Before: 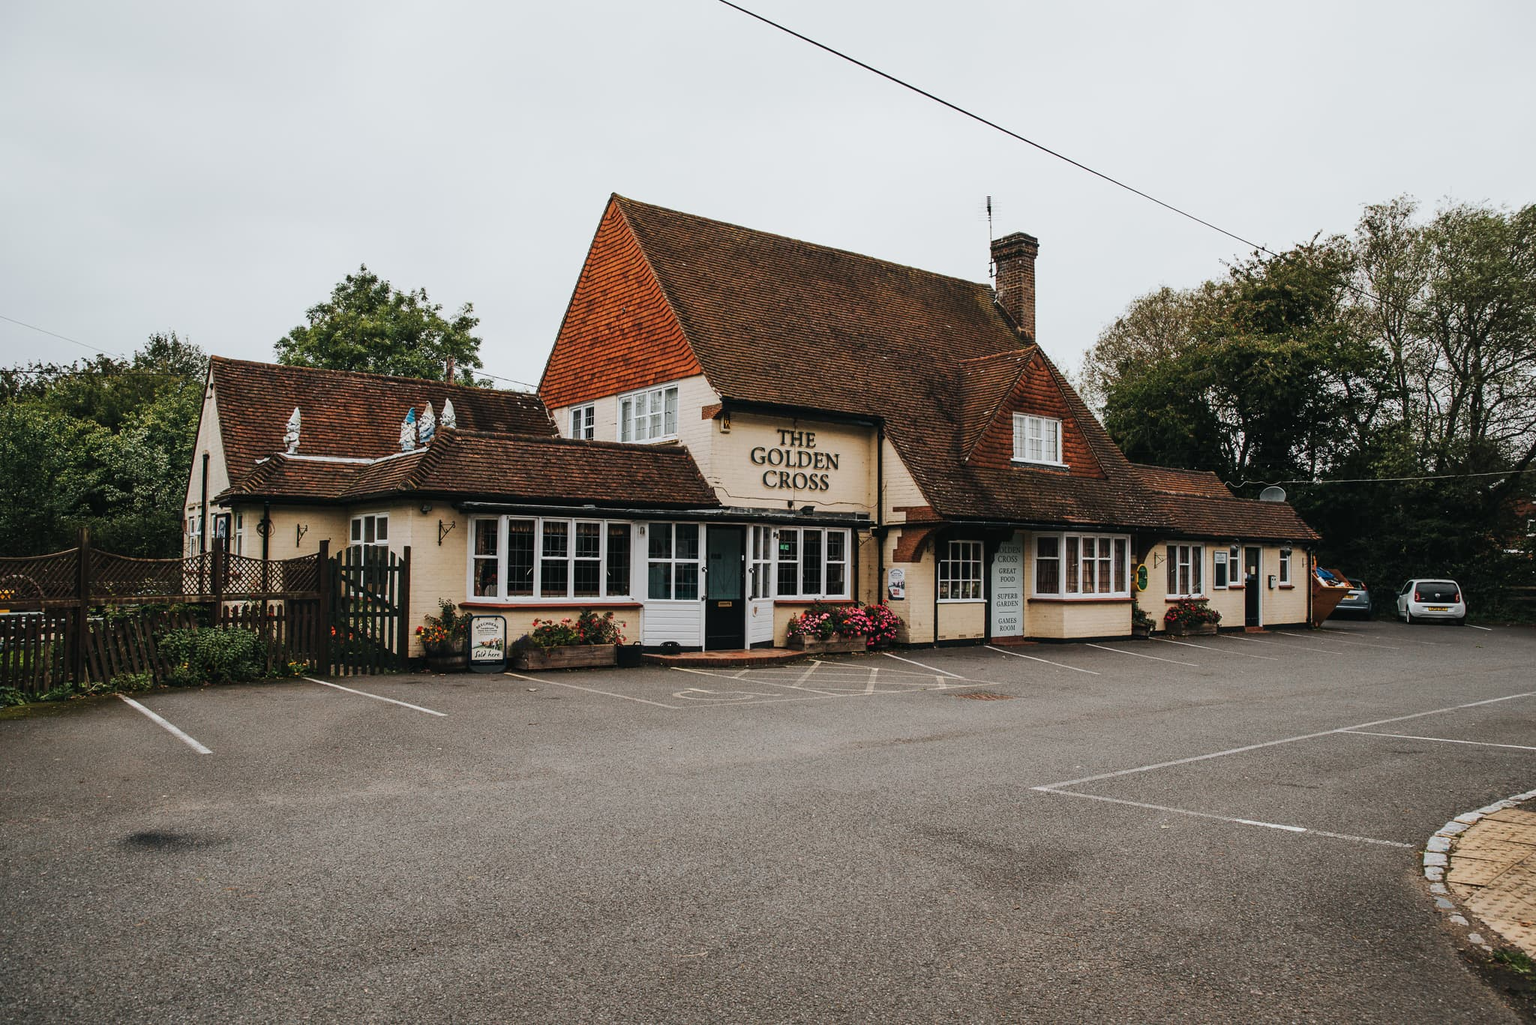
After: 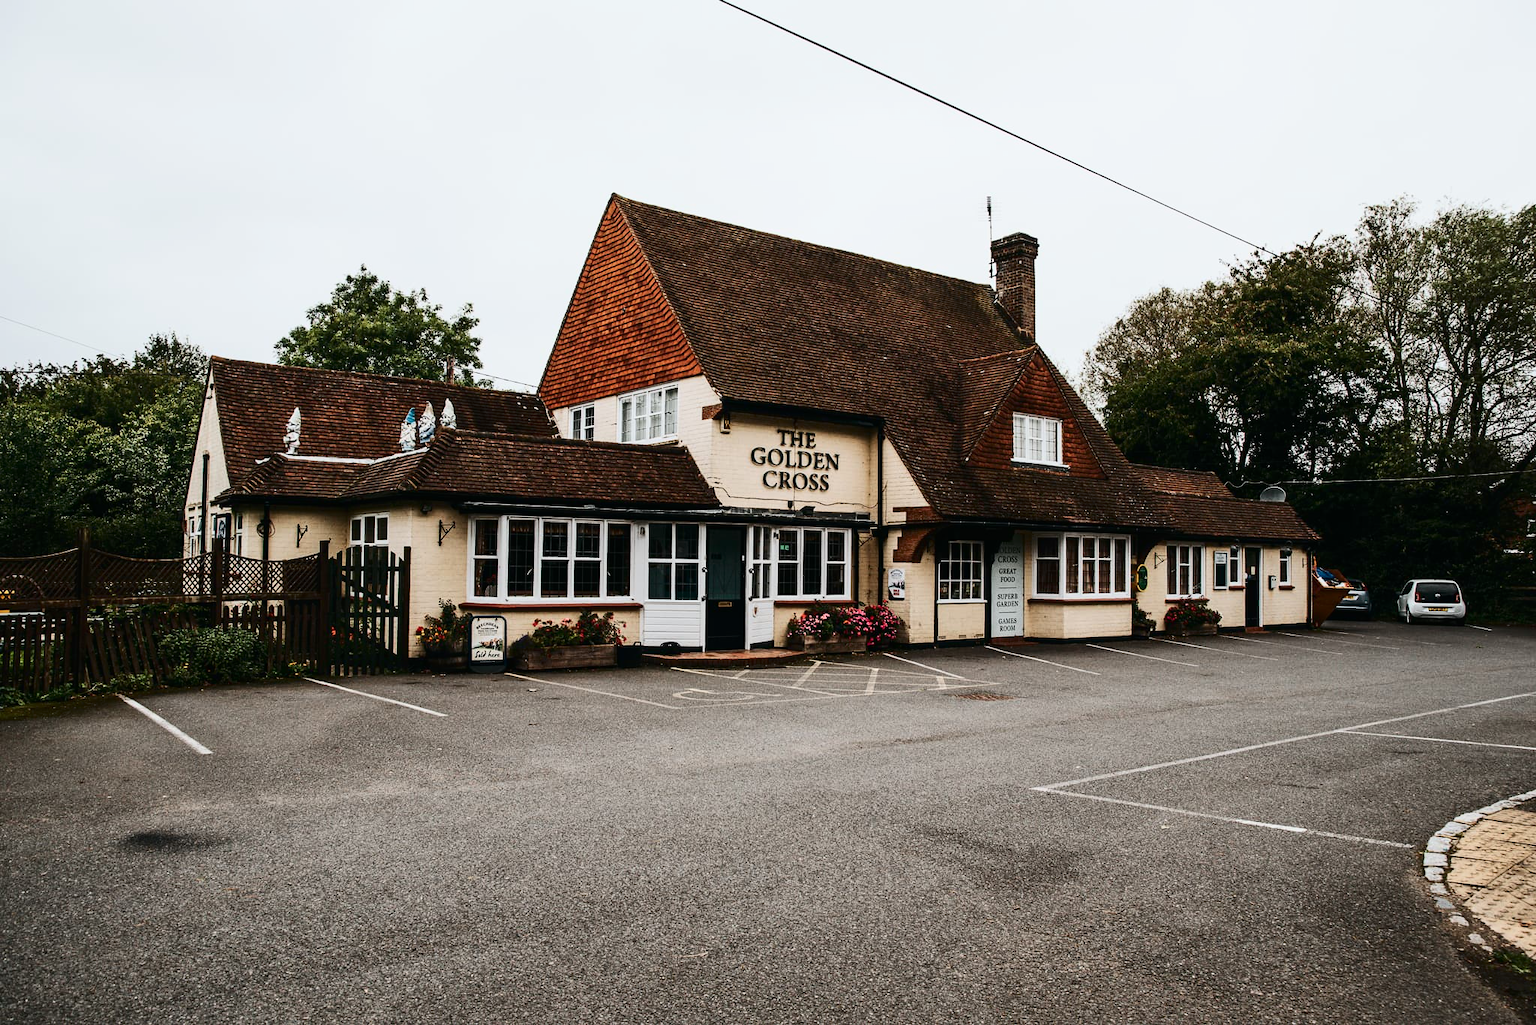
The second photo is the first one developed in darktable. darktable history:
contrast brightness saturation: contrast 0.296
